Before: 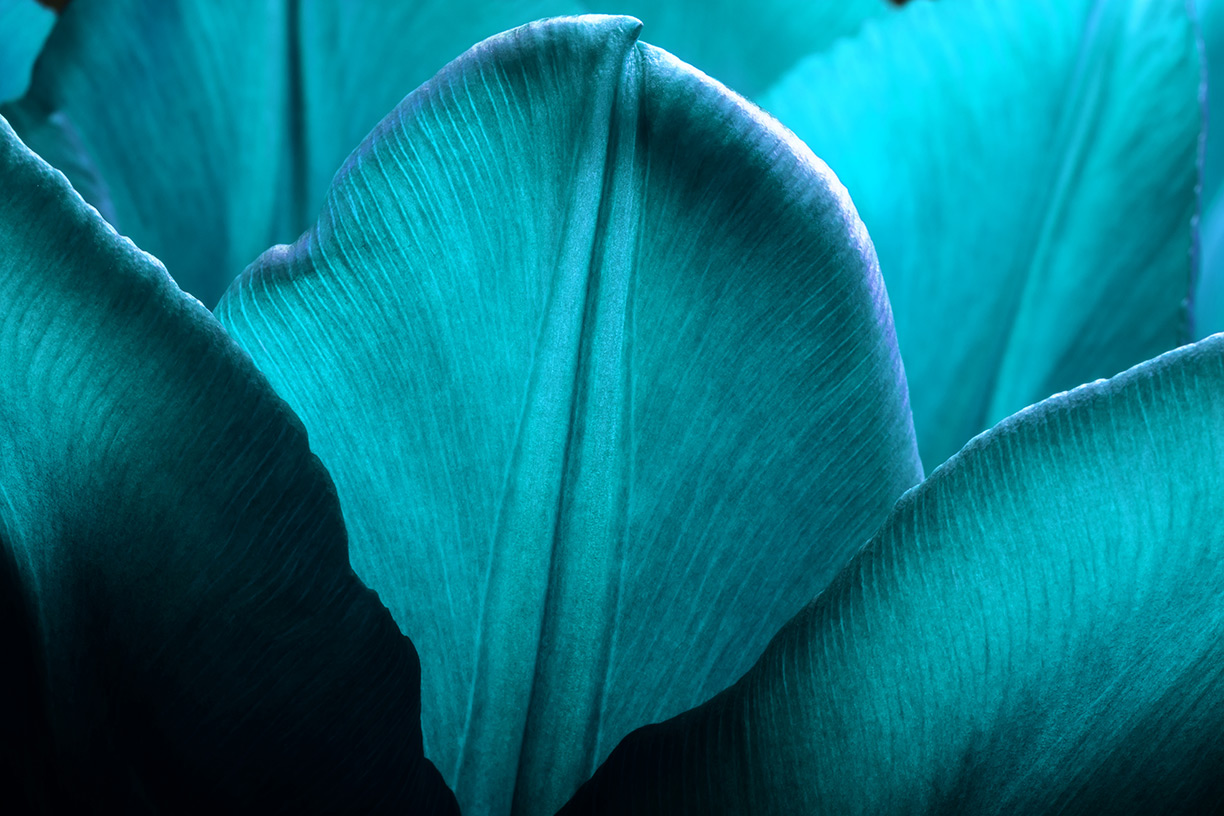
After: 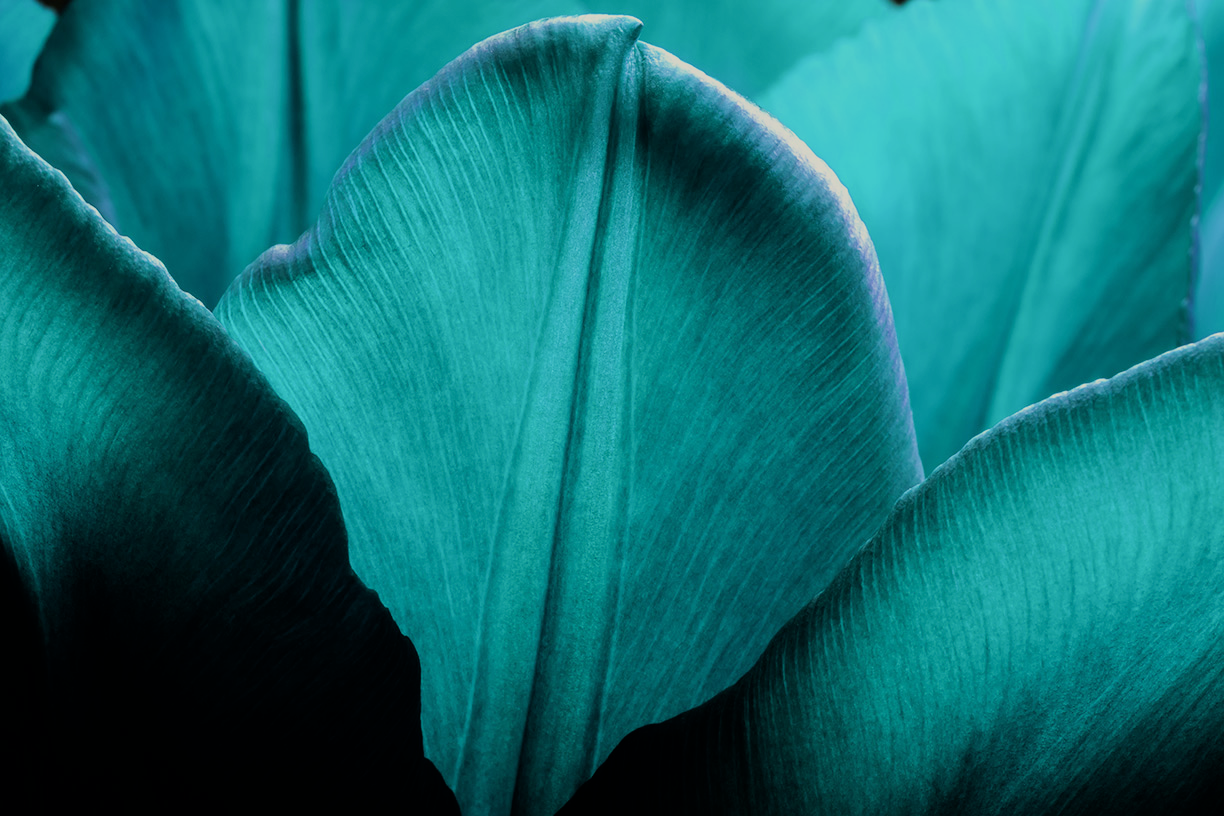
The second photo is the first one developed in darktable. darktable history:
white balance: red 1.029, blue 0.92
filmic rgb: black relative exposure -7.65 EV, white relative exposure 4.56 EV, hardness 3.61
